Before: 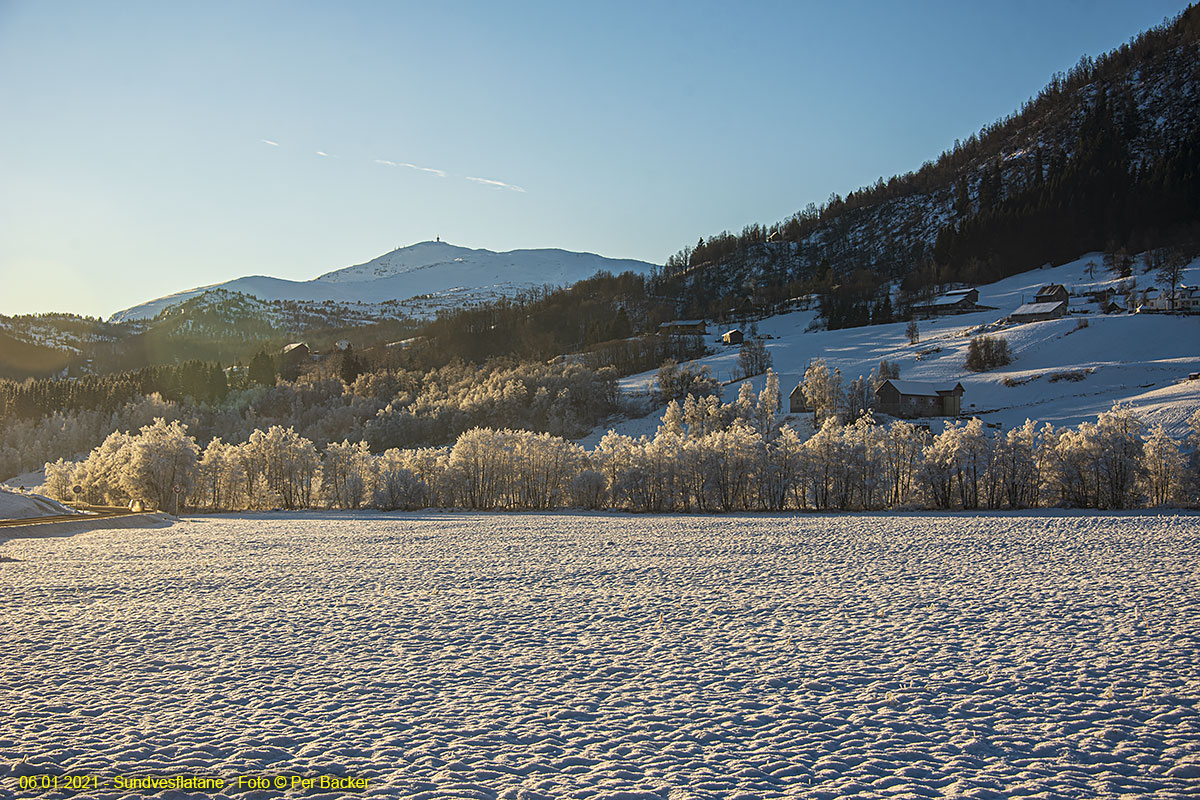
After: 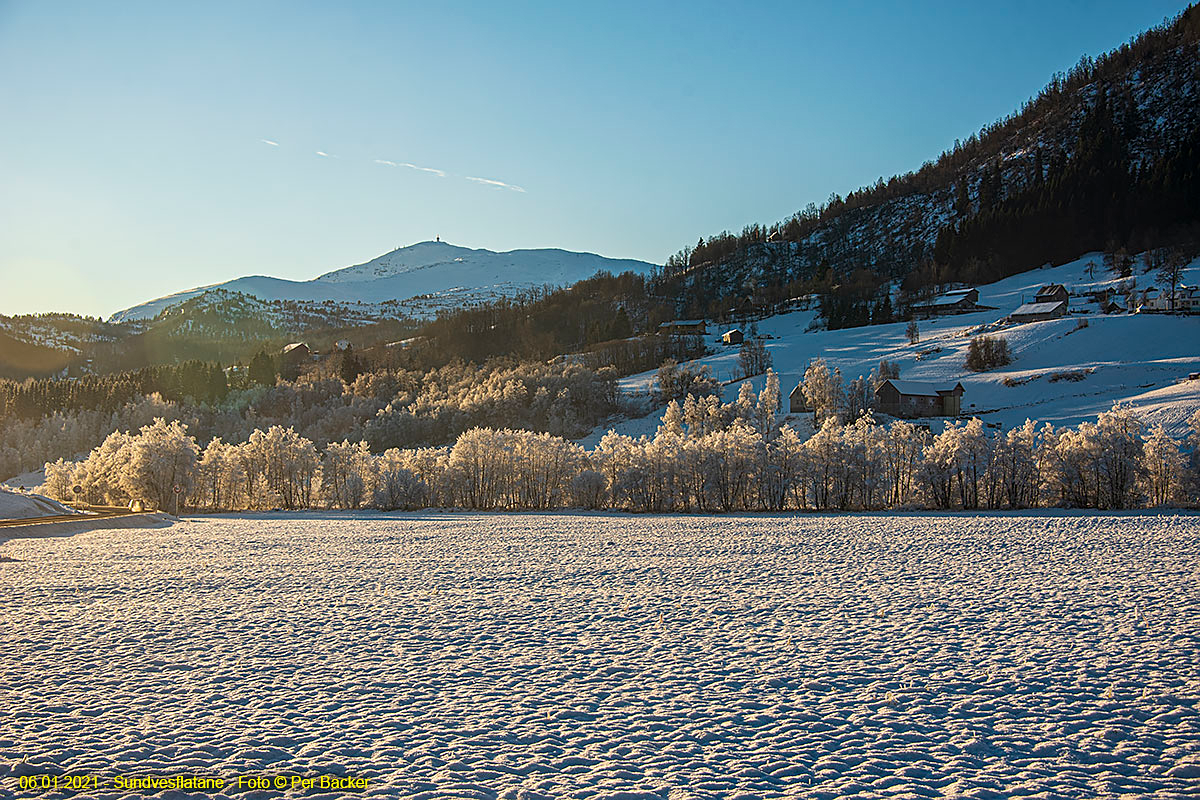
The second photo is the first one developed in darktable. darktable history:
sharpen: radius 1.27, amount 0.298, threshold 0.073
